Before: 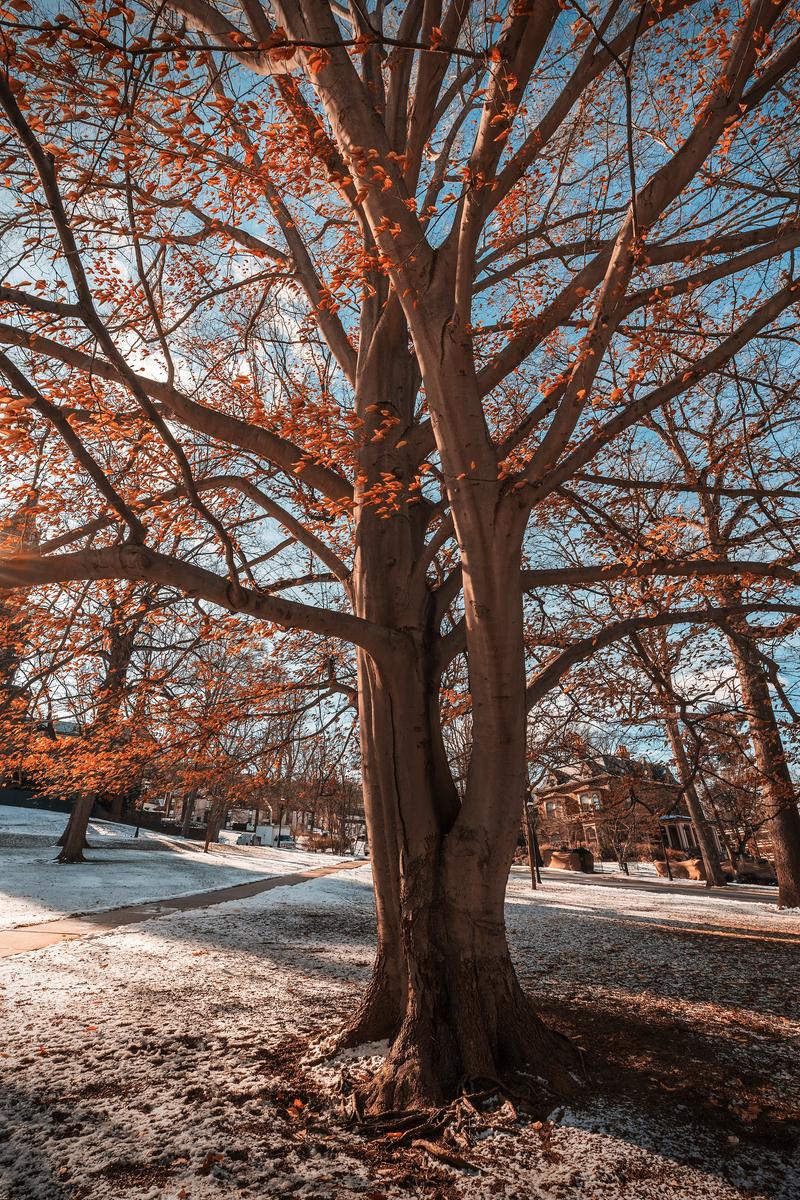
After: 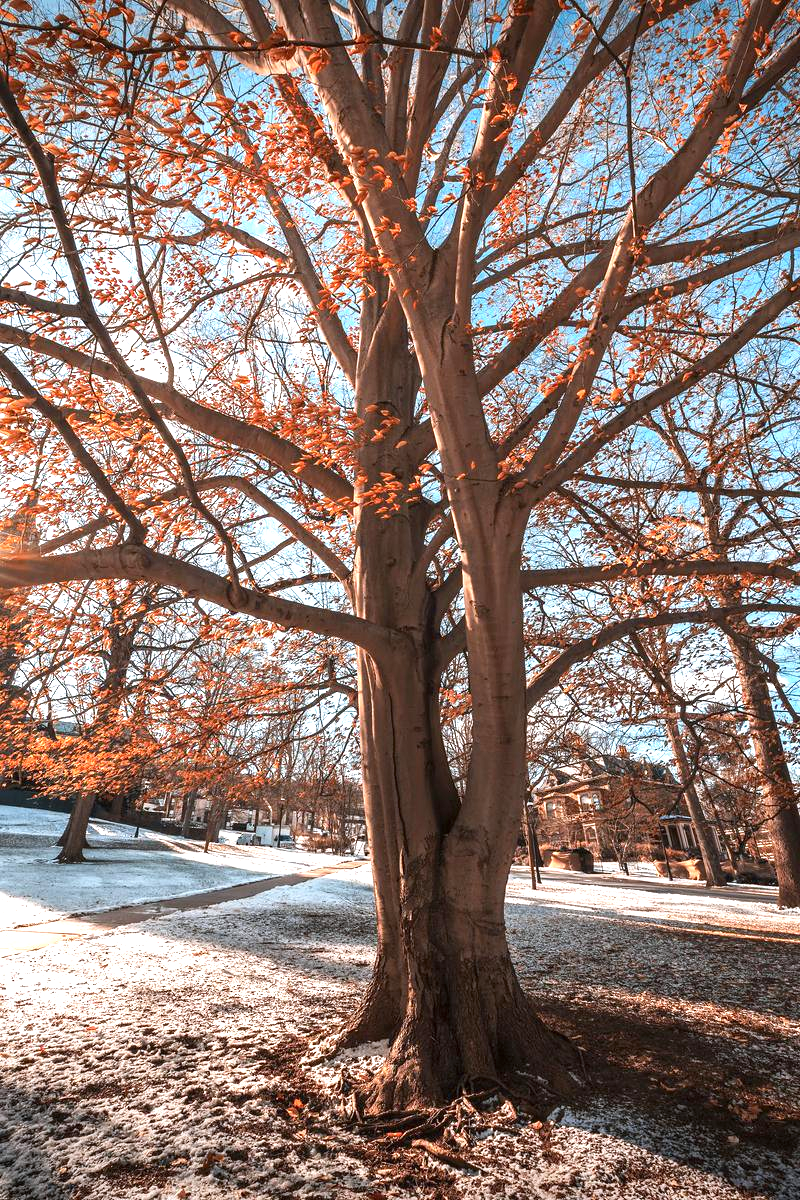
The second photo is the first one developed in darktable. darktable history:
white balance: red 0.98, blue 1.034
exposure: exposure 1 EV, compensate highlight preservation false
